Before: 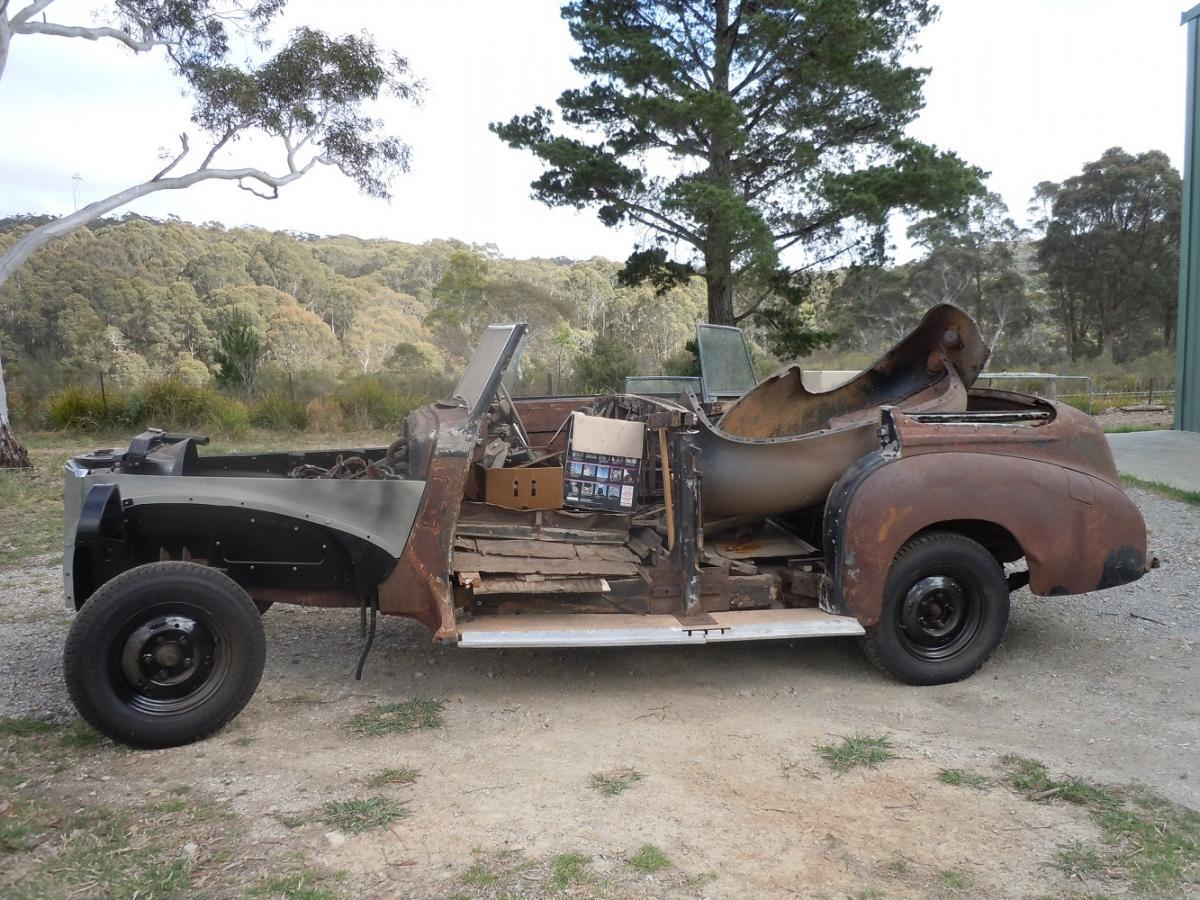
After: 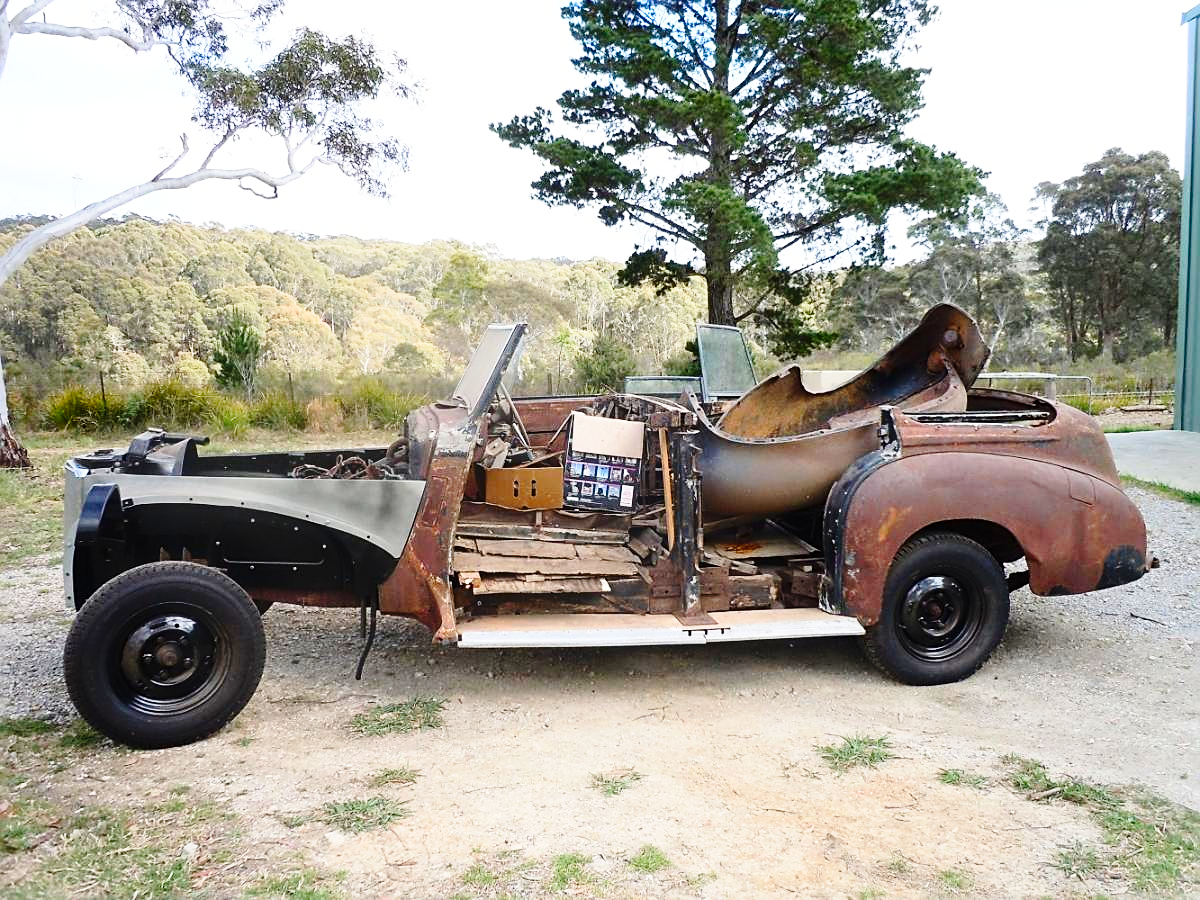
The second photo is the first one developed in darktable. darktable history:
sharpen: on, module defaults
contrast brightness saturation: contrast 0.16, saturation 0.32
base curve: curves: ch0 [(0, 0) (0.028, 0.03) (0.121, 0.232) (0.46, 0.748) (0.859, 0.968) (1, 1)], preserve colors none
